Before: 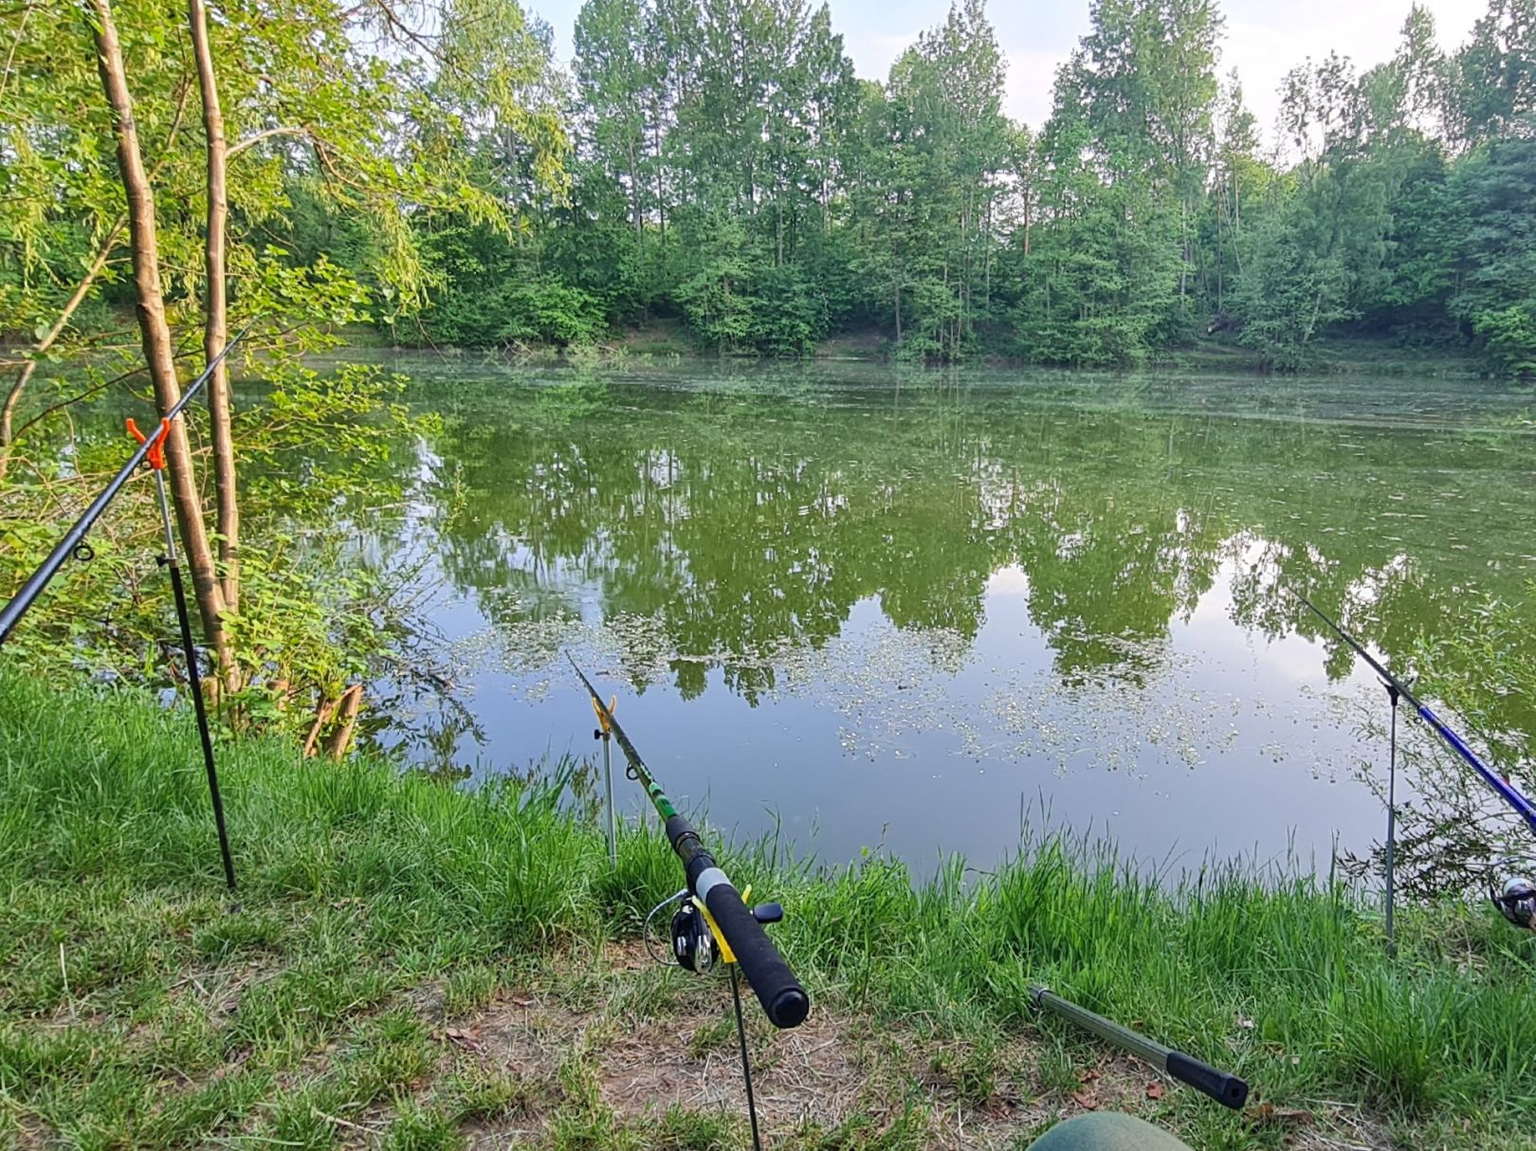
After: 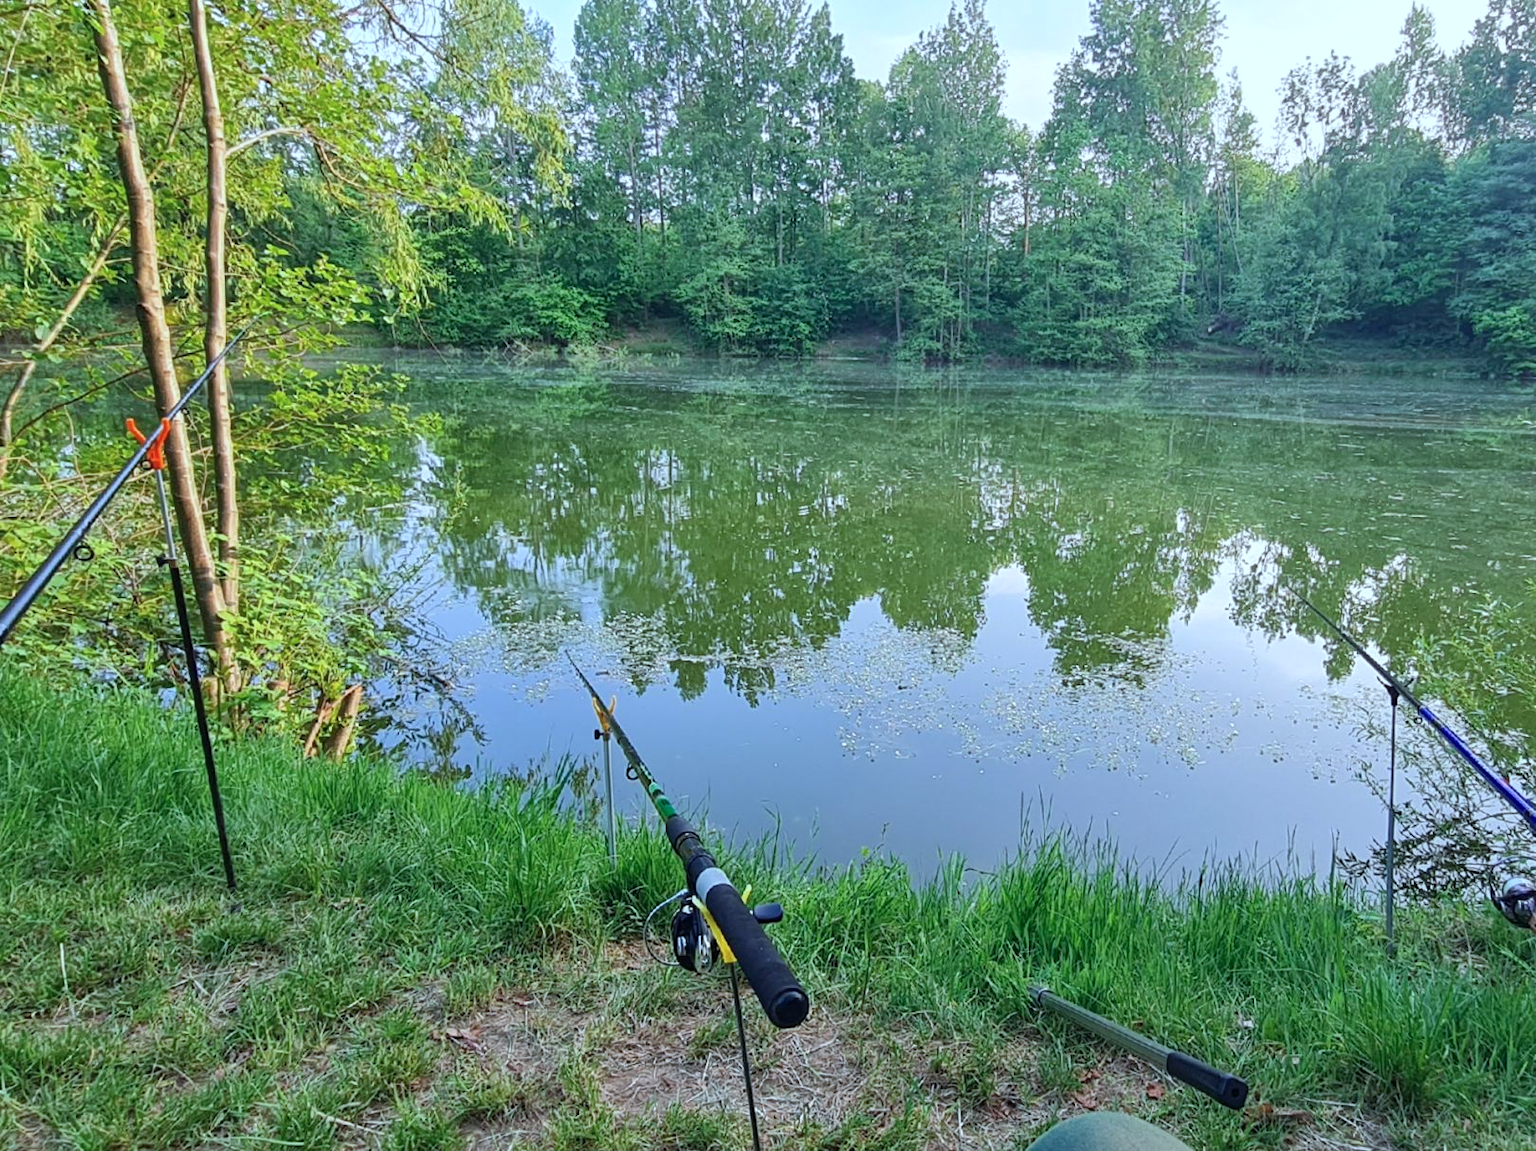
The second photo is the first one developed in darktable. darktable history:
color correction: highlights b* 0
color calibration: illuminant F (fluorescent), F source F9 (Cool White Deluxe 4150 K) – high CRI, x 0.374, y 0.373, temperature 4155.19 K
